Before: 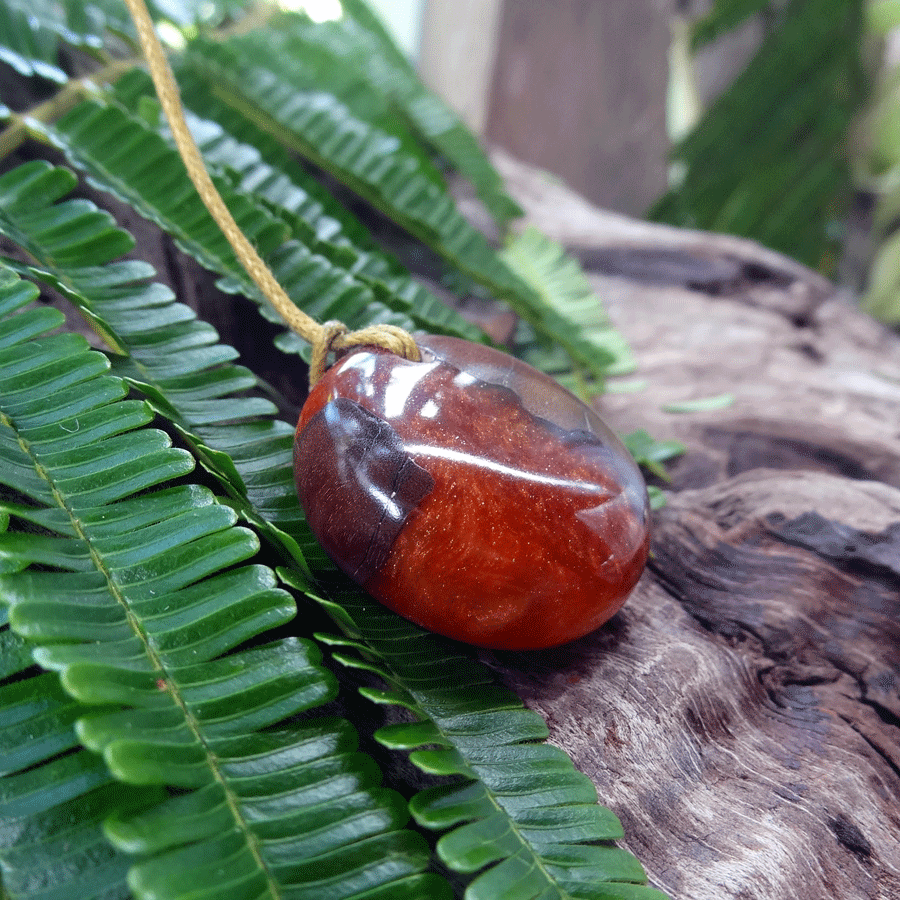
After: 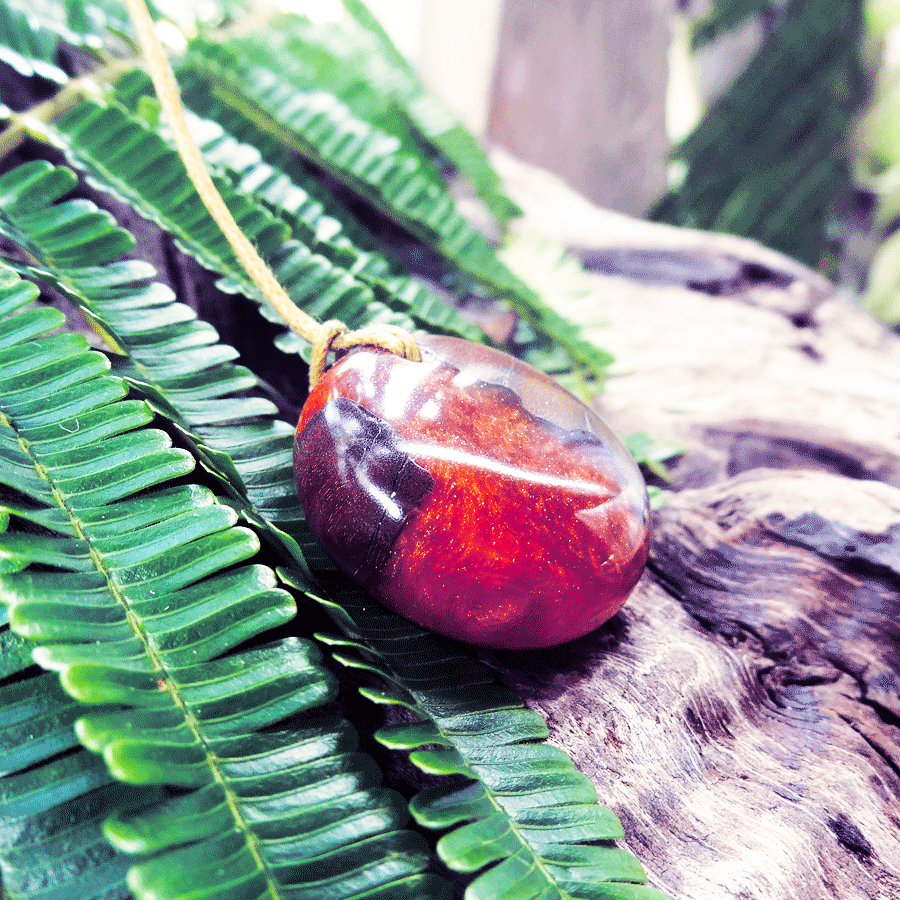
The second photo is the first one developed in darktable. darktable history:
split-toning: shadows › hue 255.6°, shadows › saturation 0.66, highlights › hue 43.2°, highlights › saturation 0.68, balance -50.1
base curve: curves: ch0 [(0, 0) (0.007, 0.004) (0.027, 0.03) (0.046, 0.07) (0.207, 0.54) (0.442, 0.872) (0.673, 0.972) (1, 1)], preserve colors none
